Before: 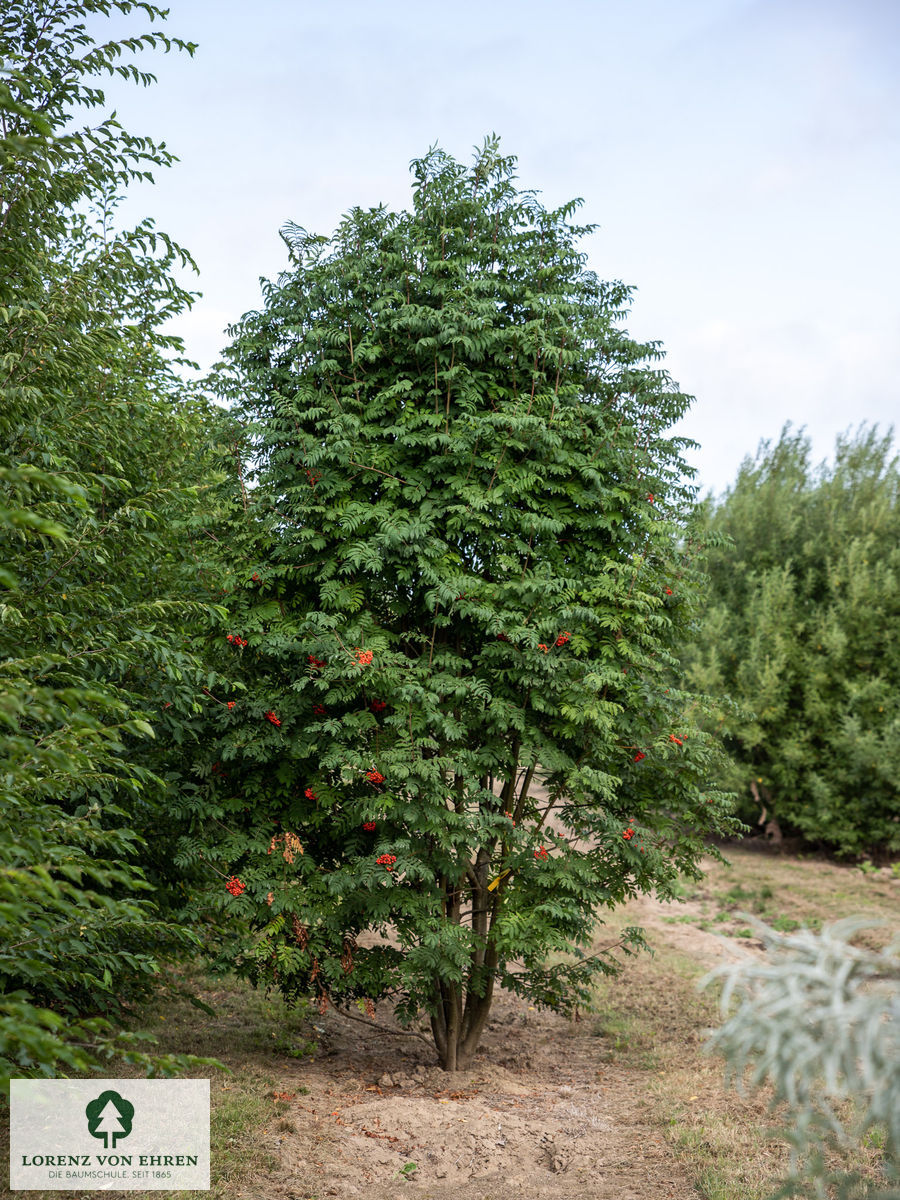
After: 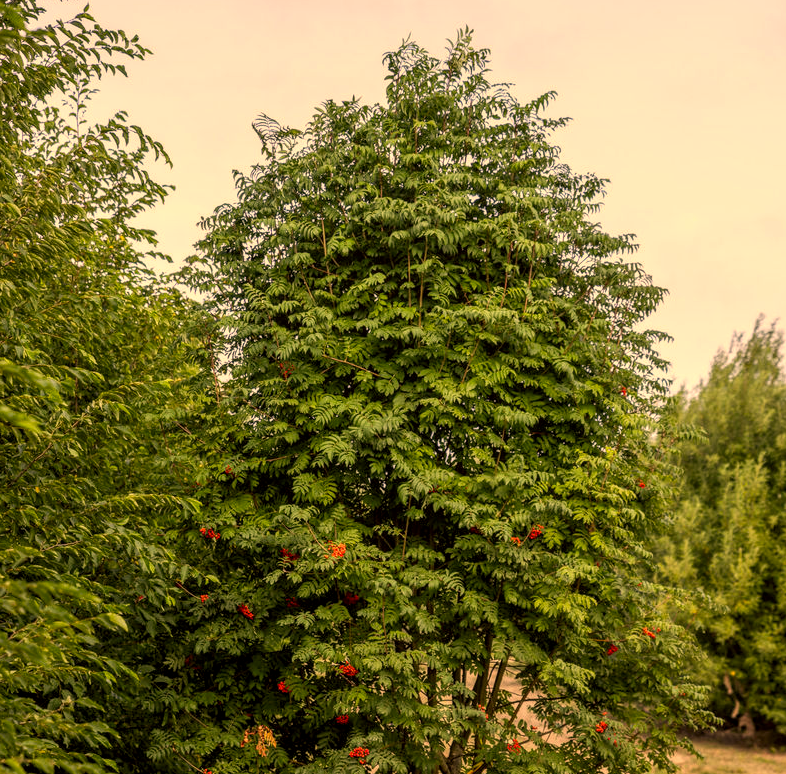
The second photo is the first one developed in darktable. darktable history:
color correction: highlights a* 17.94, highlights b* 35.39, shadows a* 1.48, shadows b* 6.42, saturation 1.01
local contrast: on, module defaults
crop: left 3.015%, top 8.969%, right 9.647%, bottom 26.457%
